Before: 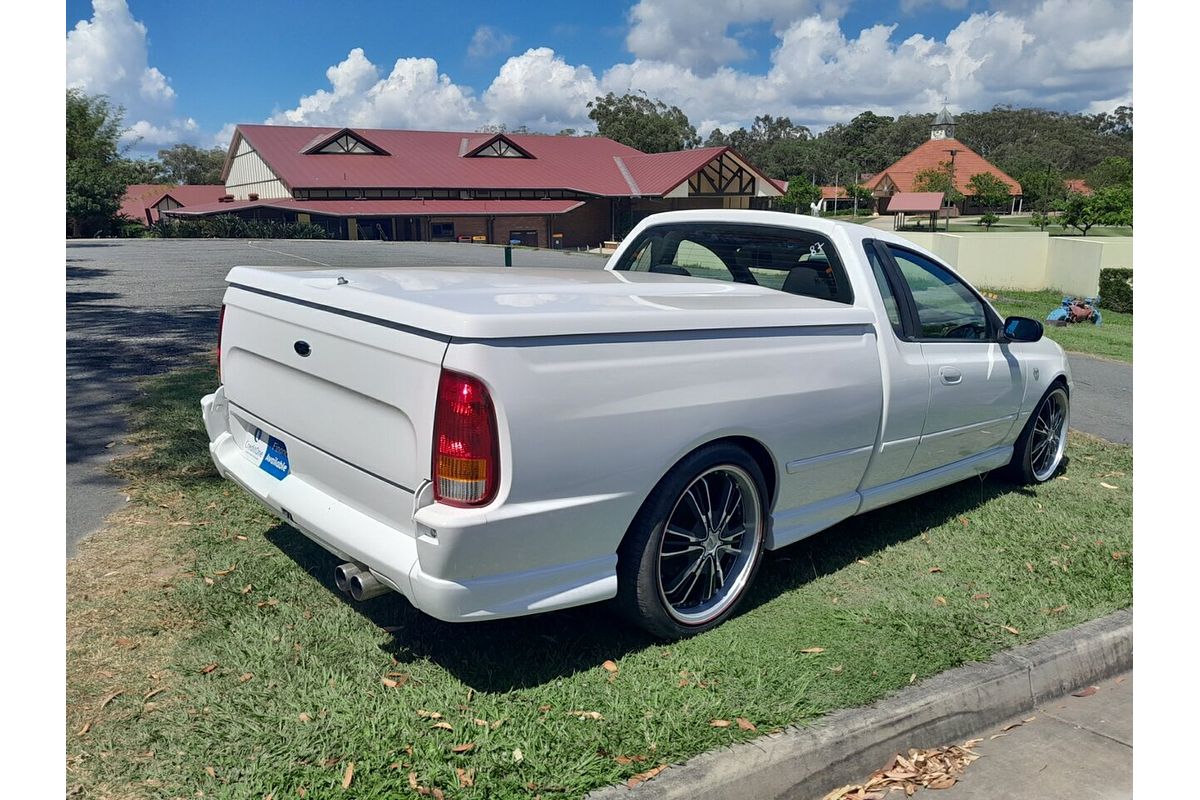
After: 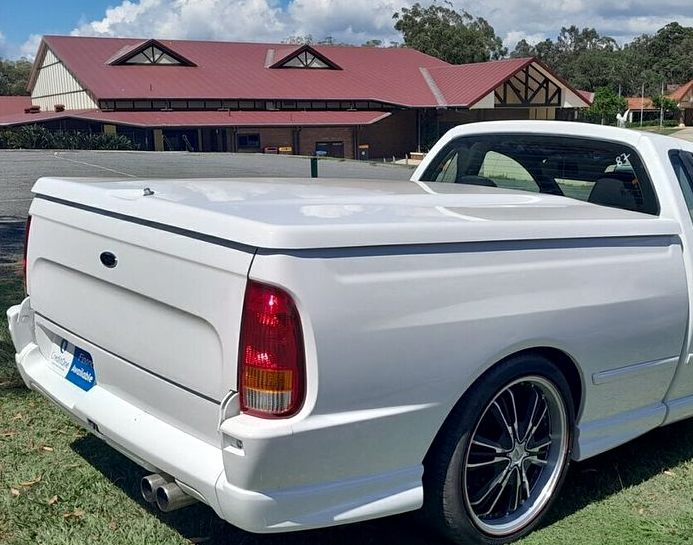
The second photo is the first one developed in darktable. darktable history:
crop: left 16.202%, top 11.208%, right 26.045%, bottom 20.557%
local contrast: mode bilateral grid, contrast 20, coarseness 50, detail 130%, midtone range 0.2
